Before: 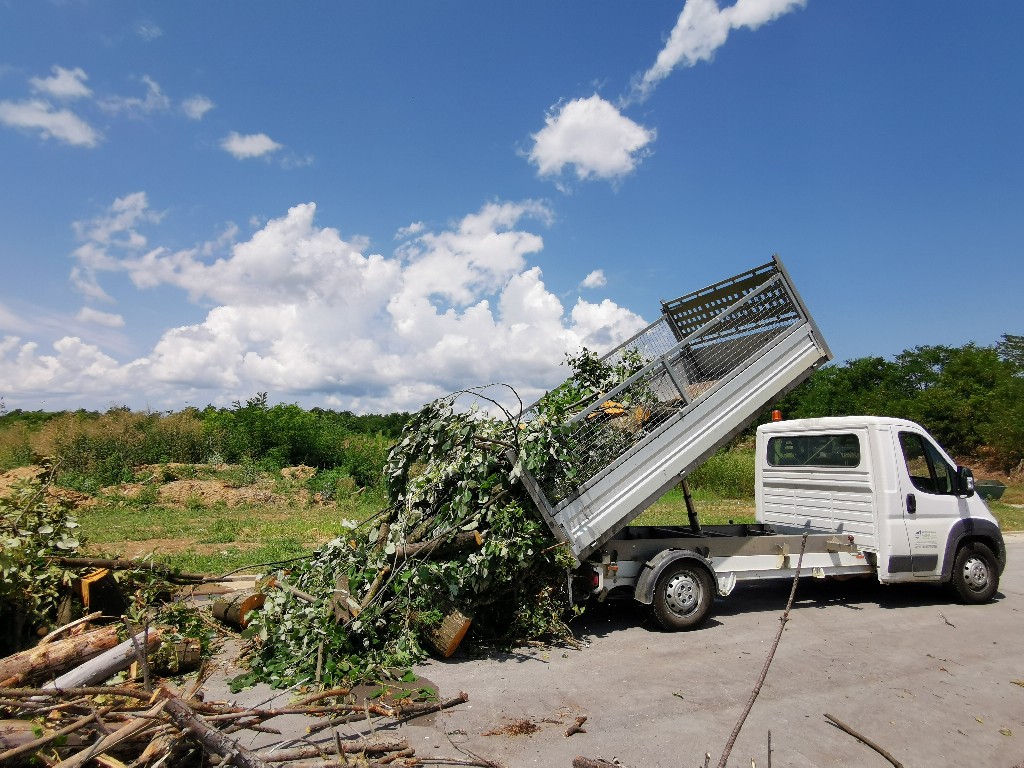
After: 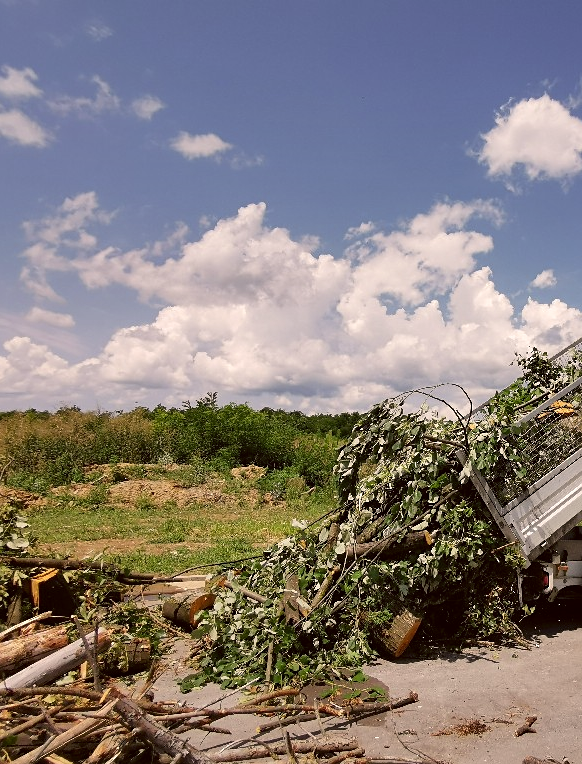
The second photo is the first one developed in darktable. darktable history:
sharpen: amount 0.217
color correction: highlights a* 6.17, highlights b* 7.8, shadows a* 5.5, shadows b* 6.9, saturation 0.9
shadows and highlights: radius 106.57, shadows 23.73, highlights -59.19, low approximation 0.01, soften with gaussian
crop: left 4.95%, right 38.169%
